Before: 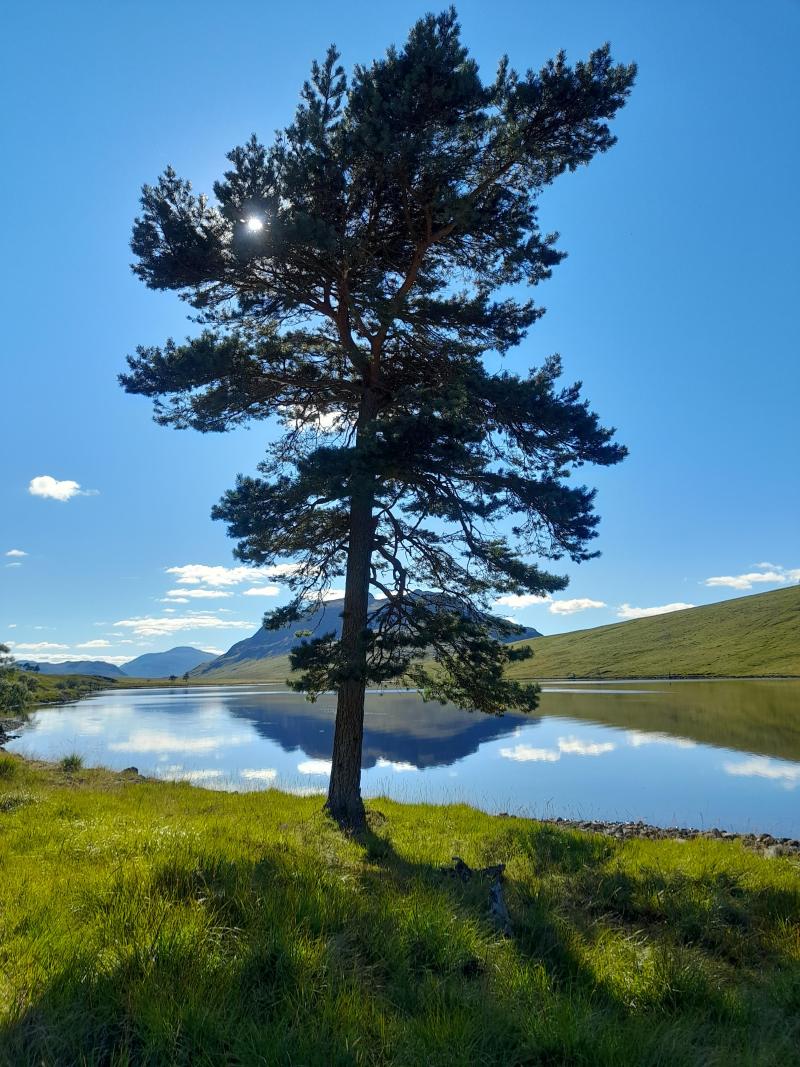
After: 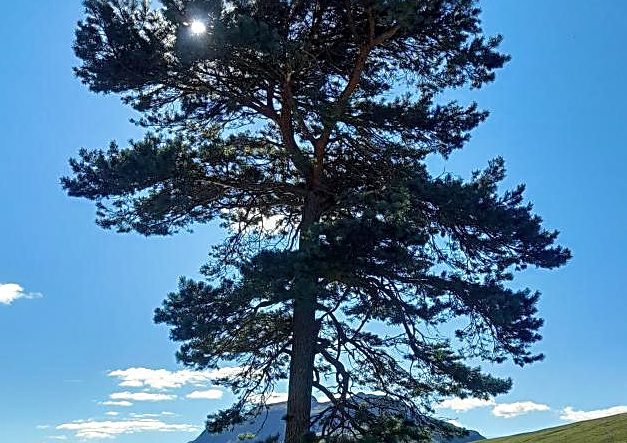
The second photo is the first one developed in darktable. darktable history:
exposure: compensate highlight preservation false
local contrast: on, module defaults
velvia: strength 28.99%
sharpen: radius 2.531, amount 0.621
contrast brightness saturation: saturation -0.059
crop: left 7.191%, top 18.514%, right 14.386%, bottom 39.896%
